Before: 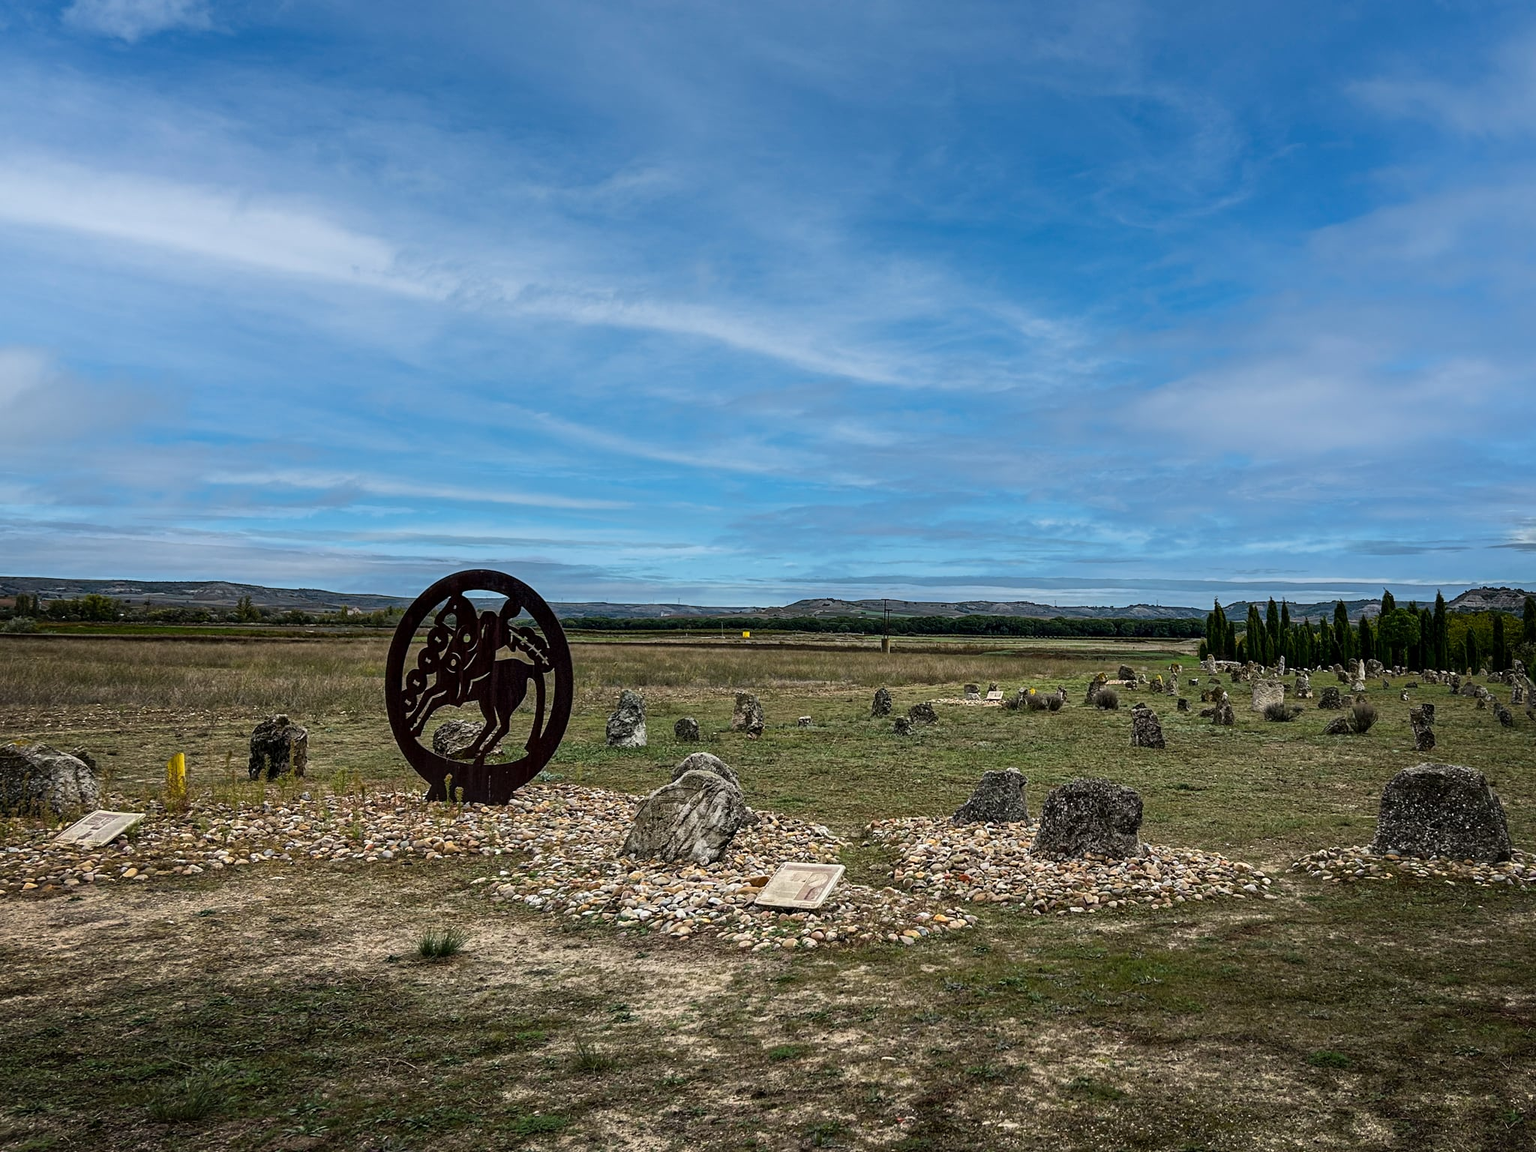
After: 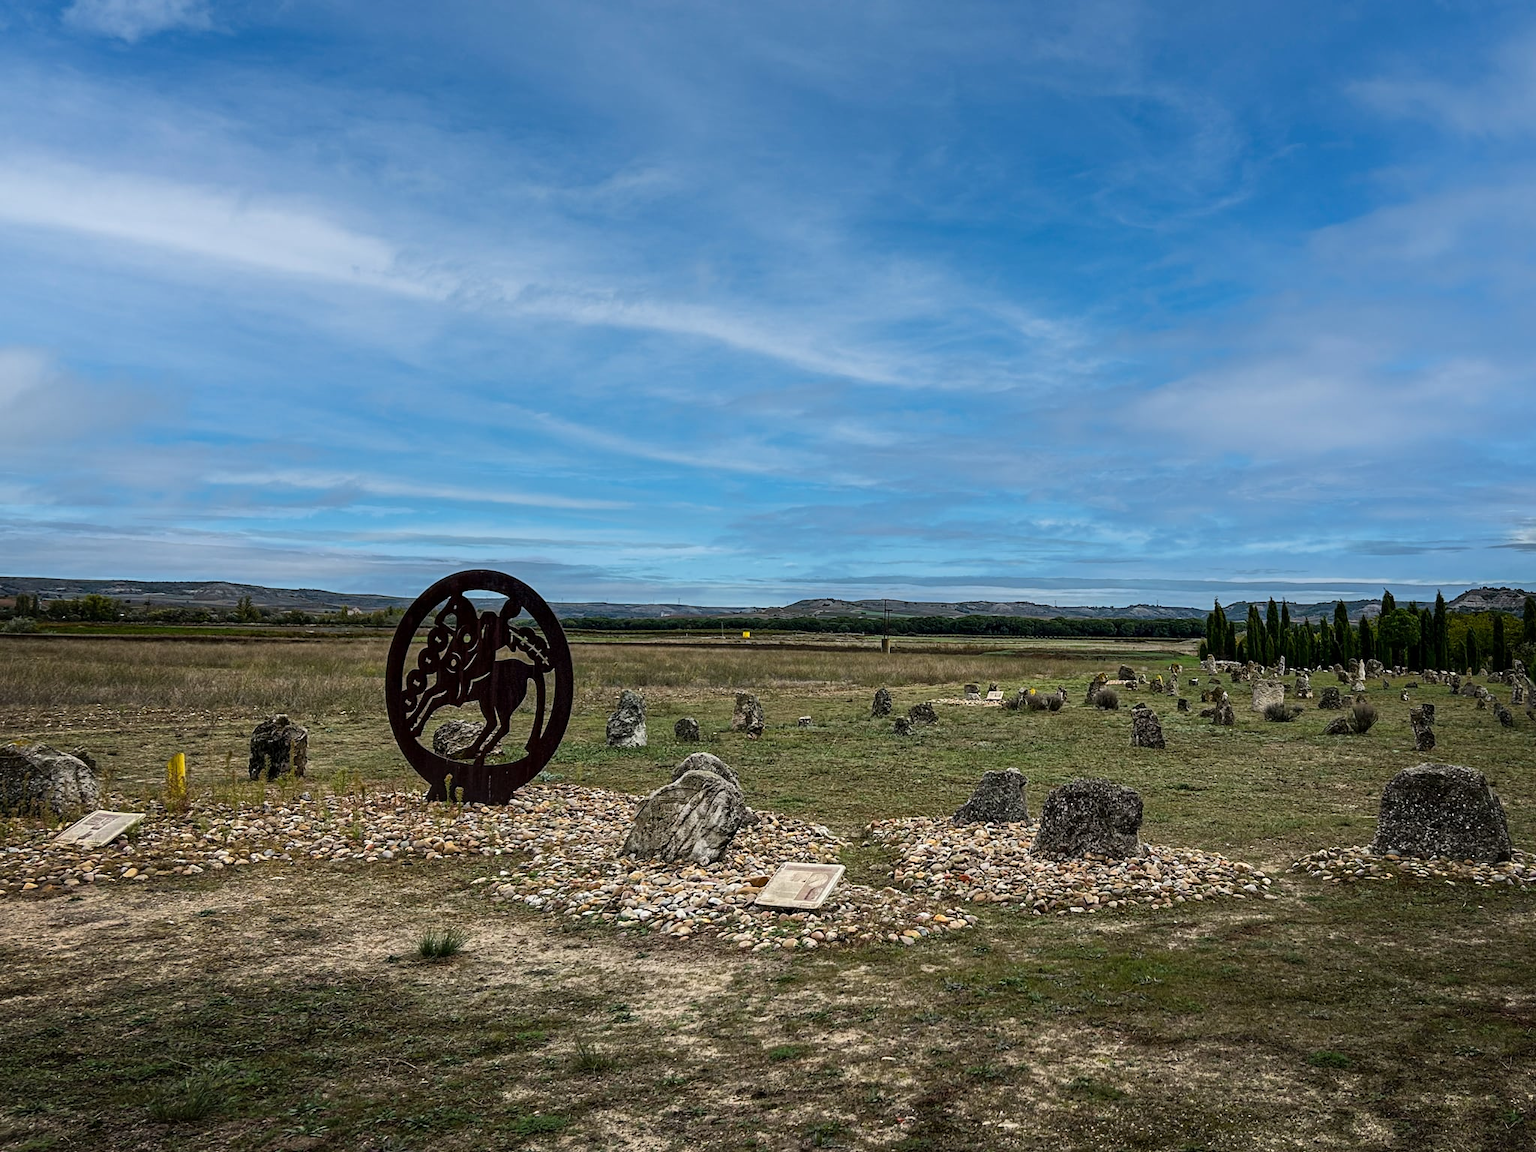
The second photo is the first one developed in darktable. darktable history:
tone equalizer: edges refinement/feathering 500, mask exposure compensation -1.57 EV, preserve details guided filter
